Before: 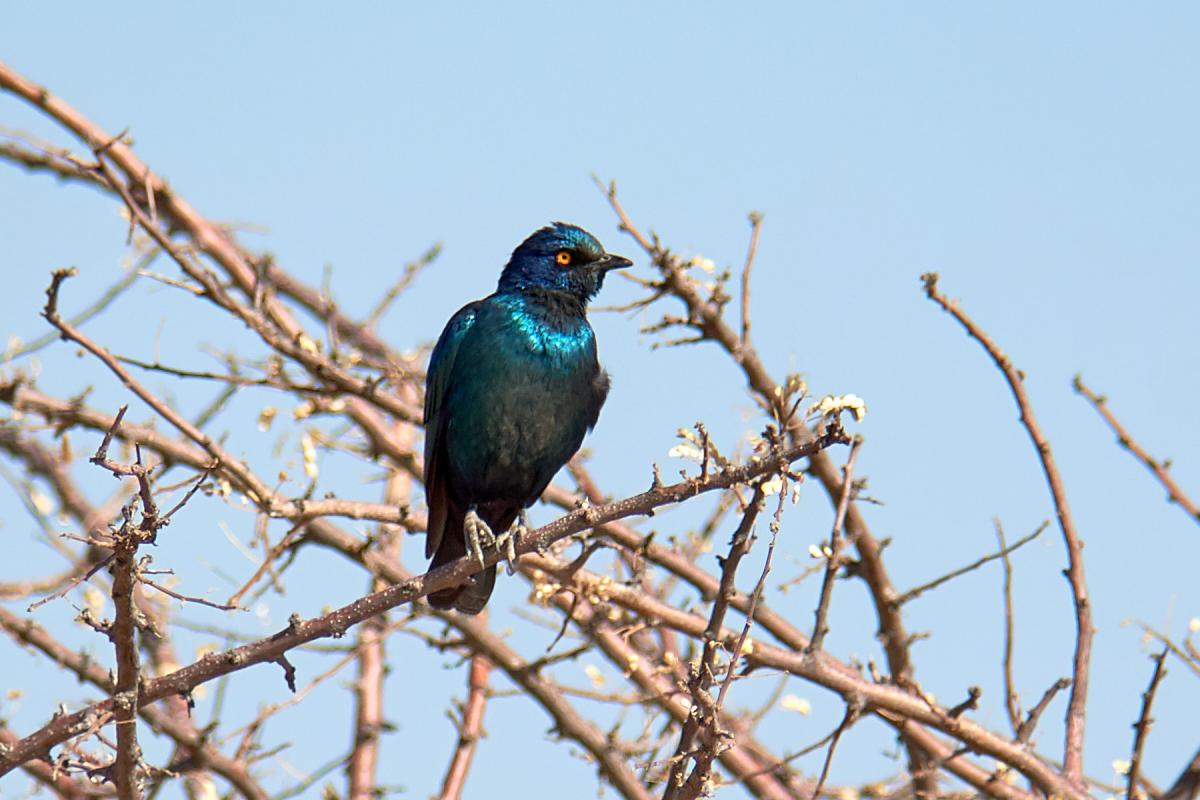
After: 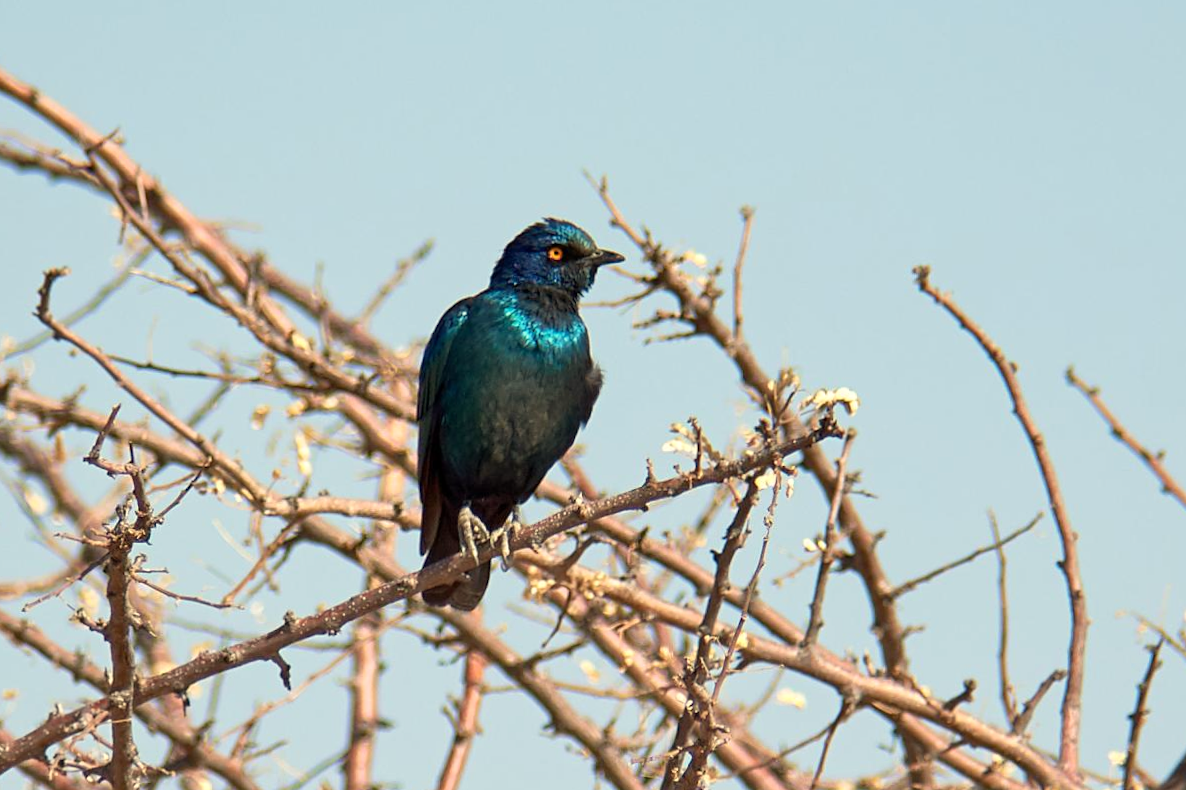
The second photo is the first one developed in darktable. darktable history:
white balance: red 1.029, blue 0.92
rotate and perspective: rotation -0.45°, automatic cropping original format, crop left 0.008, crop right 0.992, crop top 0.012, crop bottom 0.988
